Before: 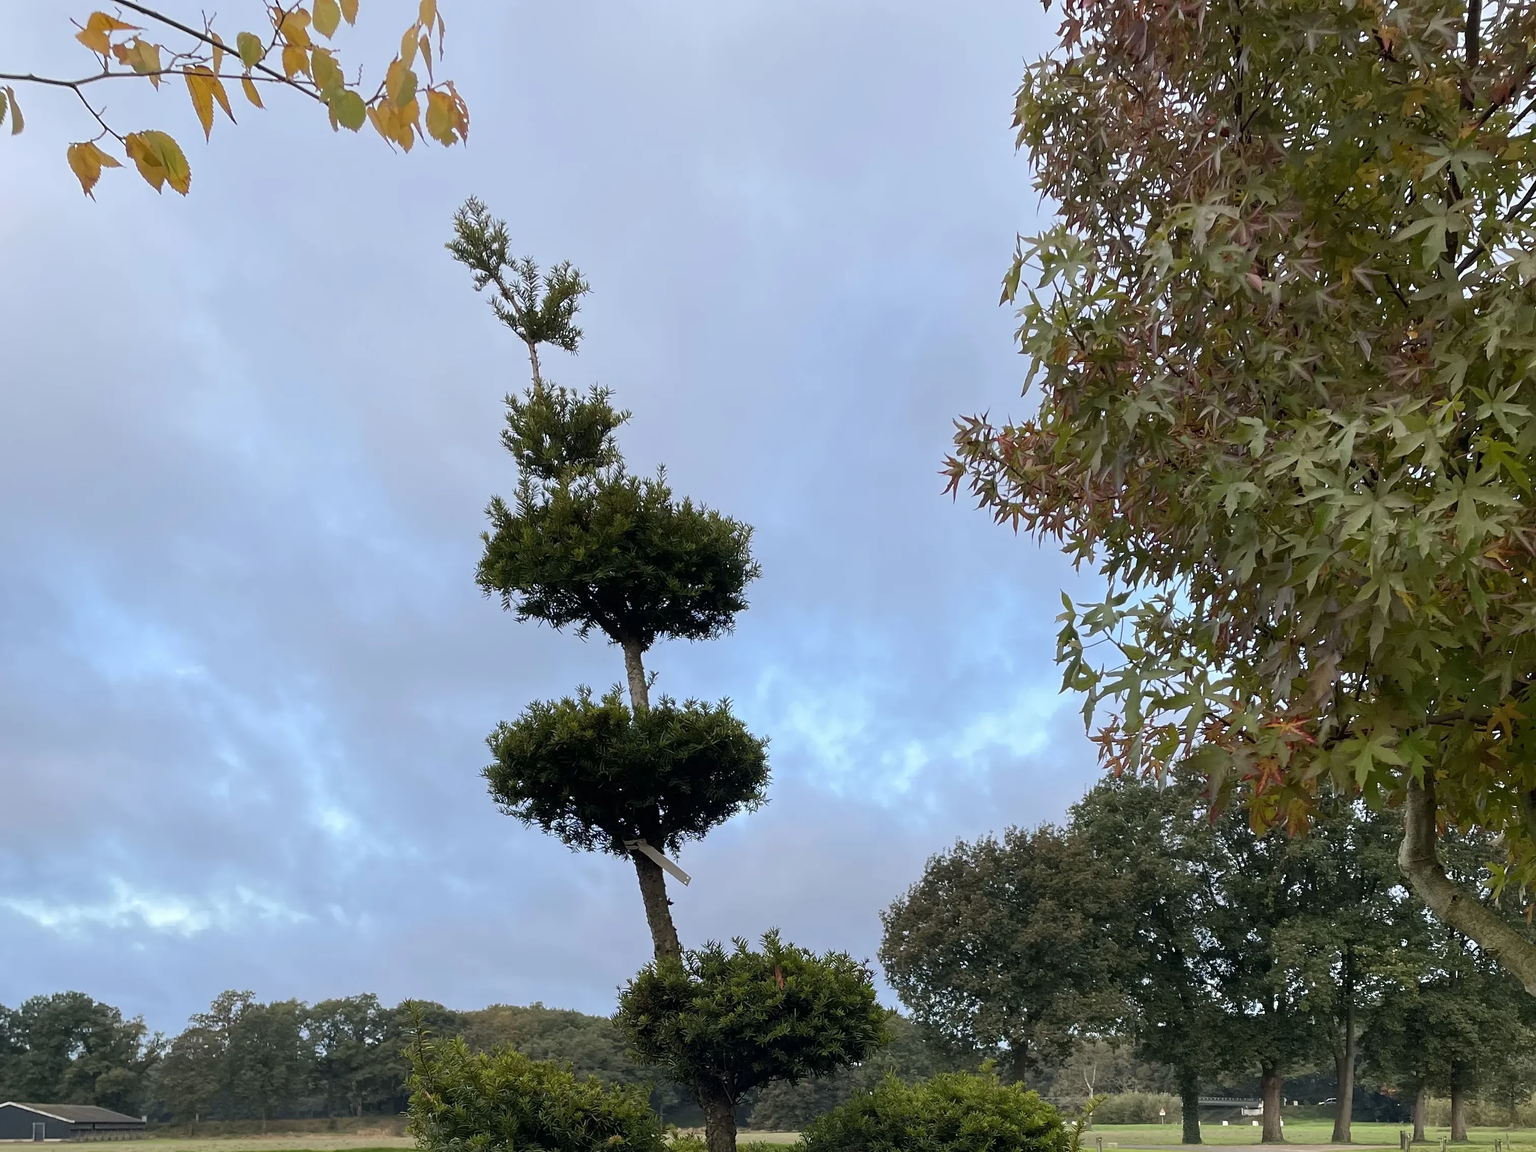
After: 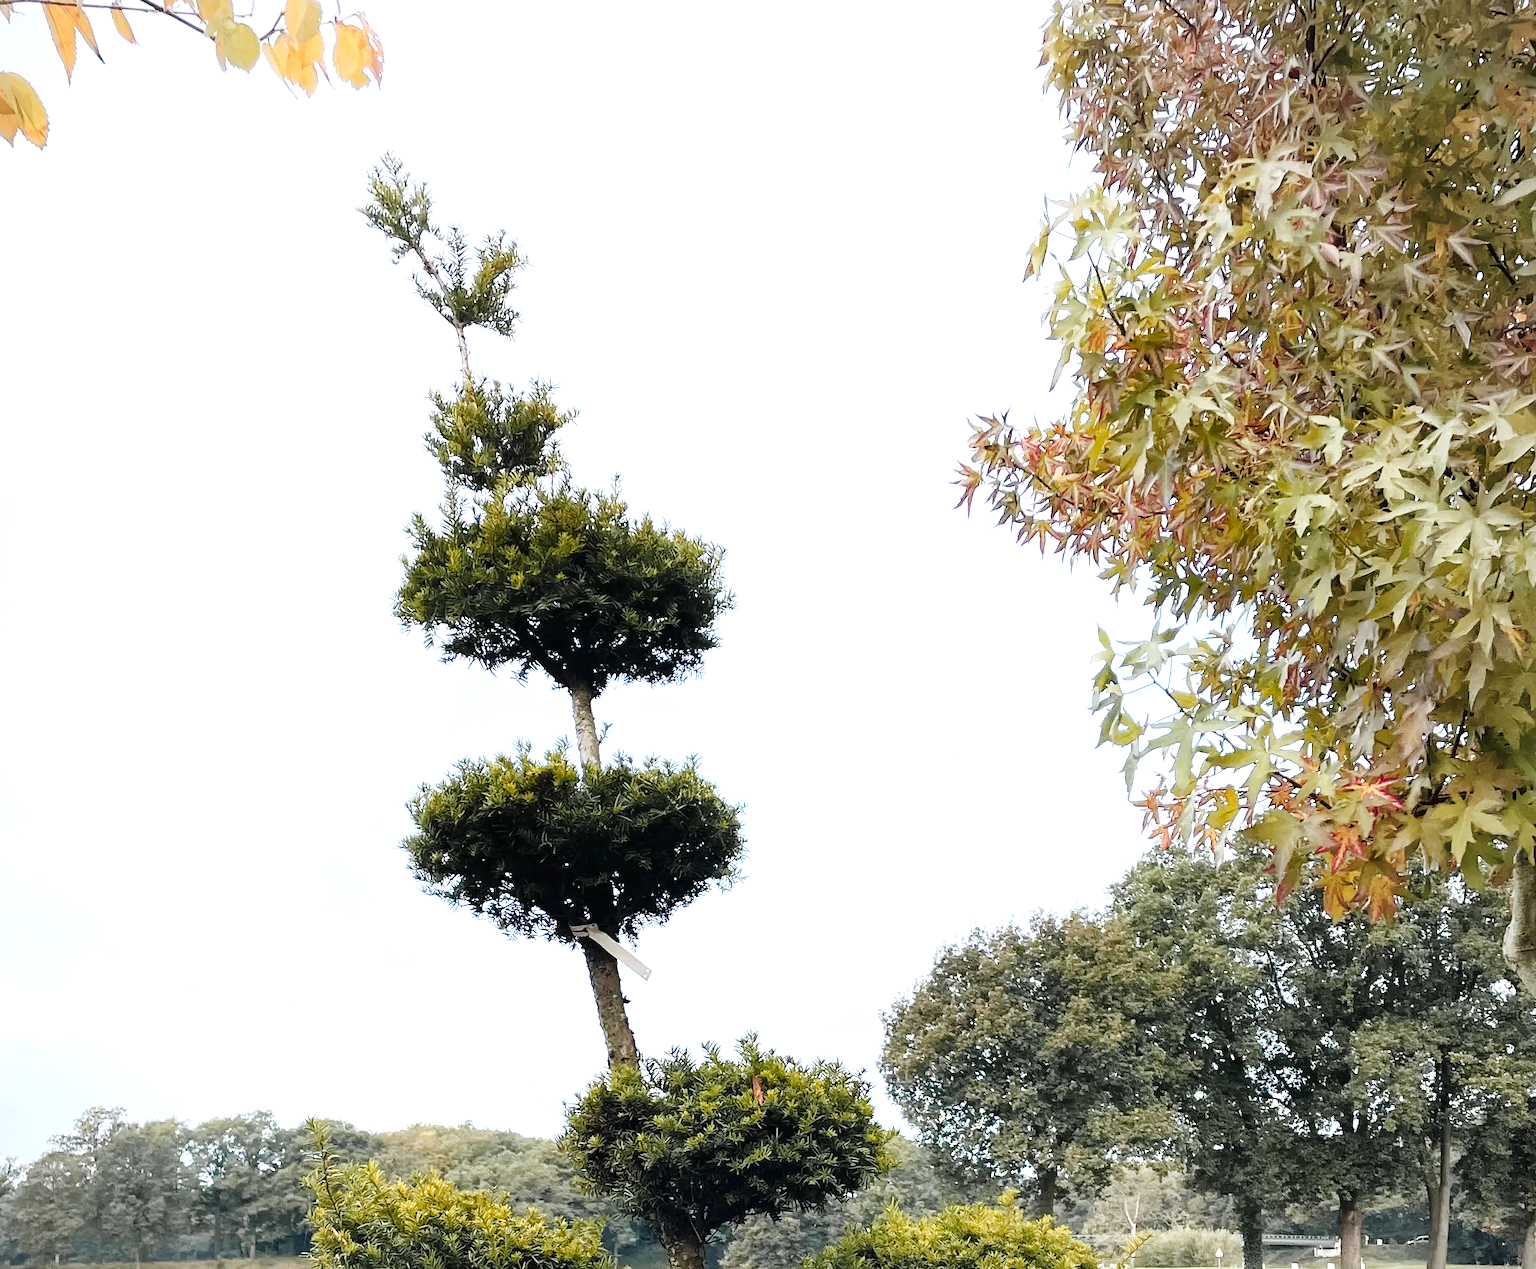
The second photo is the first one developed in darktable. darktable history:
exposure: black level correction 0, exposure 1.522 EV, compensate exposure bias true, compensate highlight preservation false
base curve: curves: ch0 [(0, 0) (0.036, 0.025) (0.121, 0.166) (0.206, 0.329) (0.605, 0.79) (1, 1)], preserve colors none
crop: left 9.762%, top 6.252%, right 7.165%, bottom 2.209%
vignetting: fall-off radius 83%, center (-0.15, 0.011)
color zones: curves: ch1 [(0.29, 0.492) (0.373, 0.185) (0.509, 0.481)]; ch2 [(0.25, 0.462) (0.749, 0.457)]
